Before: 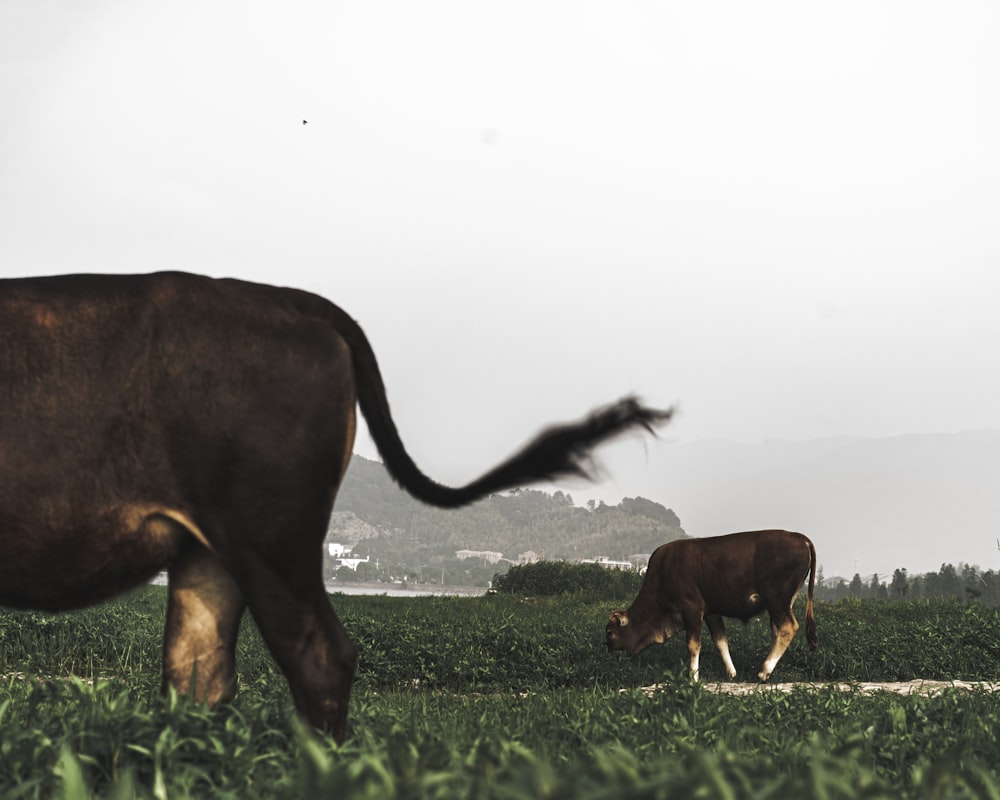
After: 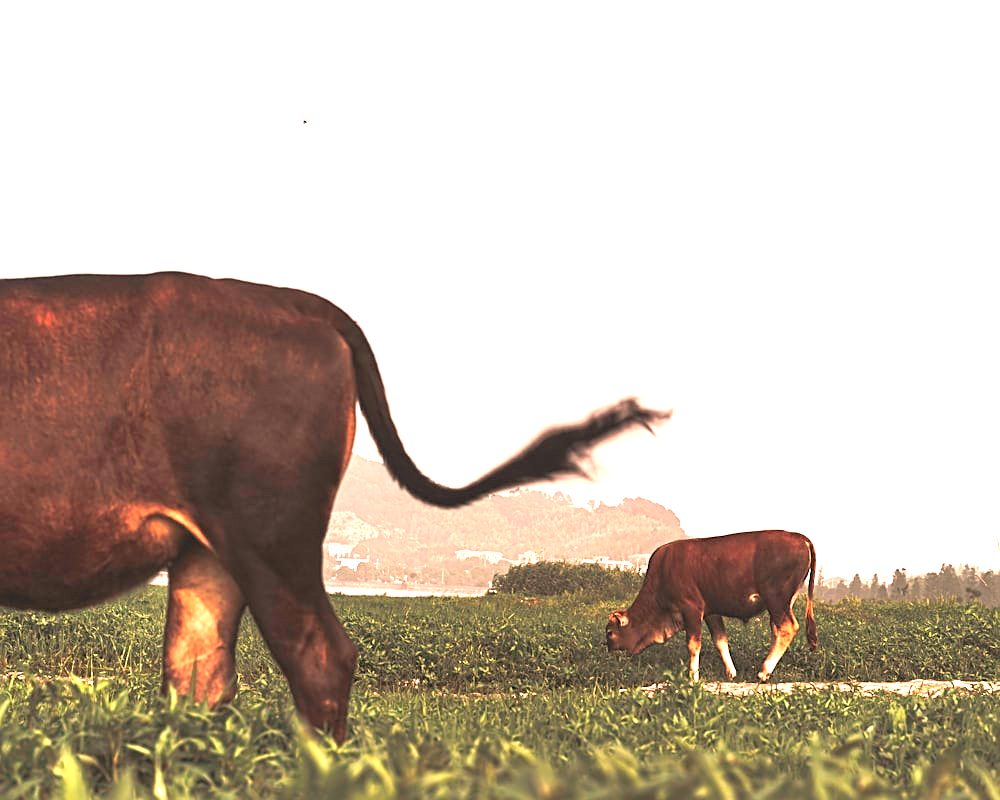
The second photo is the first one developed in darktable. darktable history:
color correction: highlights a* 21.16, highlights b* 19.61
tone equalizer: on, module defaults
exposure: black level correction 0, exposure 1.173 EV, compensate exposure bias true, compensate highlight preservation false
sharpen: on, module defaults
